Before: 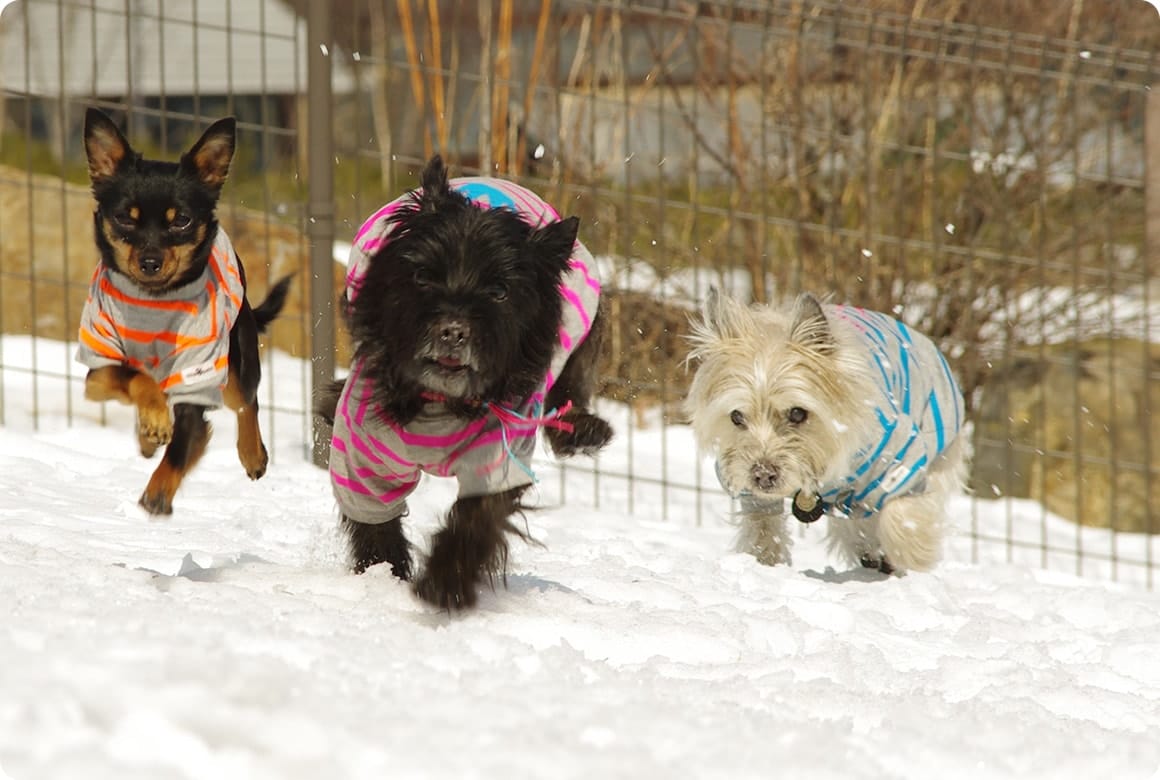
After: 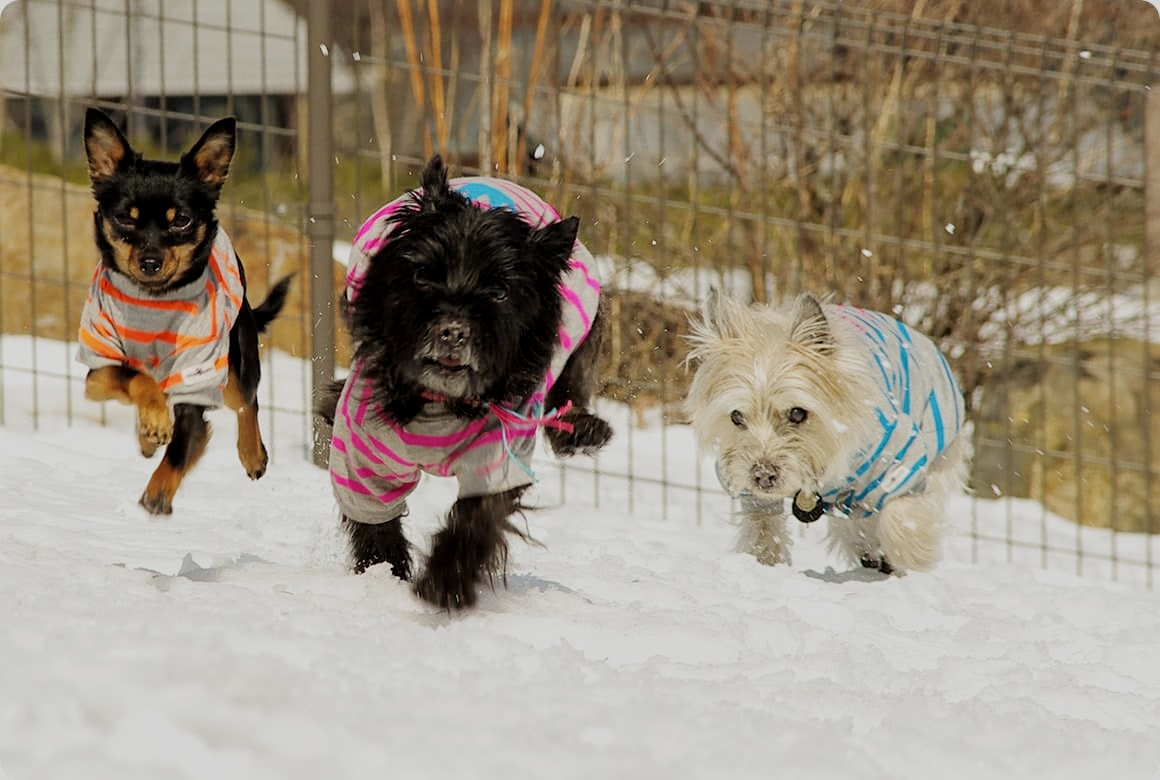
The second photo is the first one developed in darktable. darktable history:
filmic rgb: black relative exposure -6.67 EV, white relative exposure 4.56 EV, threshold 5.99 EV, hardness 3.23, enable highlight reconstruction true
local contrast: highlights 100%, shadows 100%, detail 120%, midtone range 0.2
sharpen: amount 0.213
